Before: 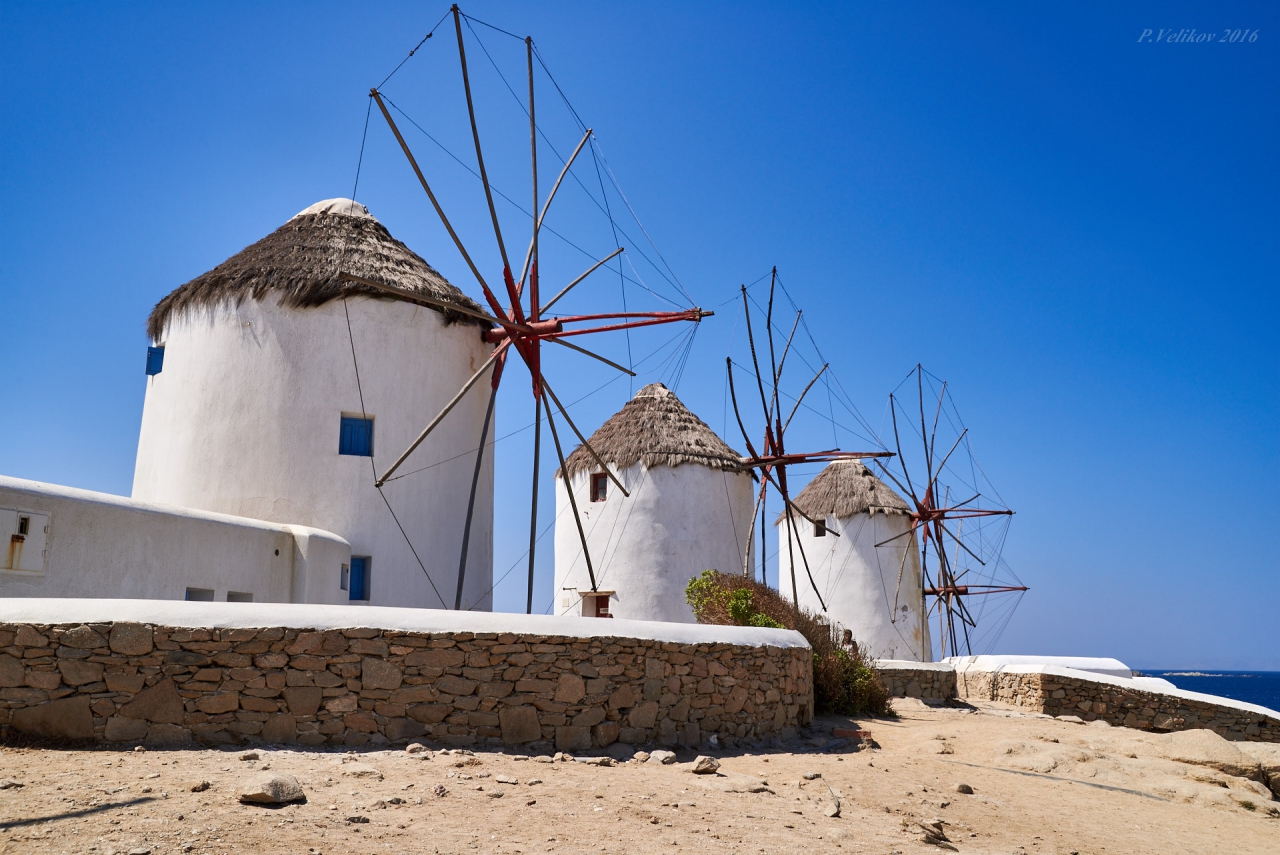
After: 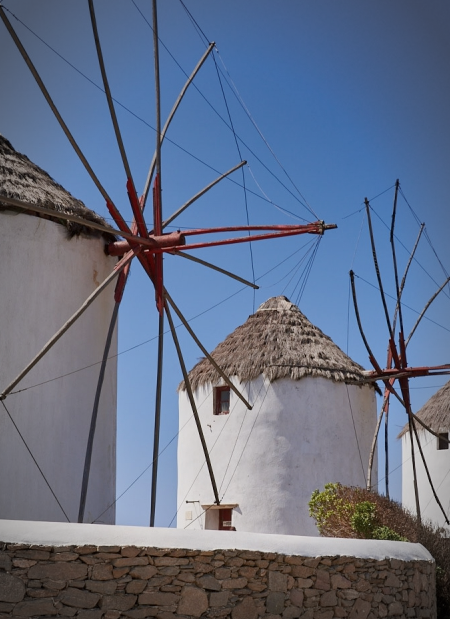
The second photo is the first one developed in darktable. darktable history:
graduated density: on, module defaults
vignetting: automatic ratio true
color balance: contrast -15%
crop and rotate: left 29.476%, top 10.214%, right 35.32%, bottom 17.333%
